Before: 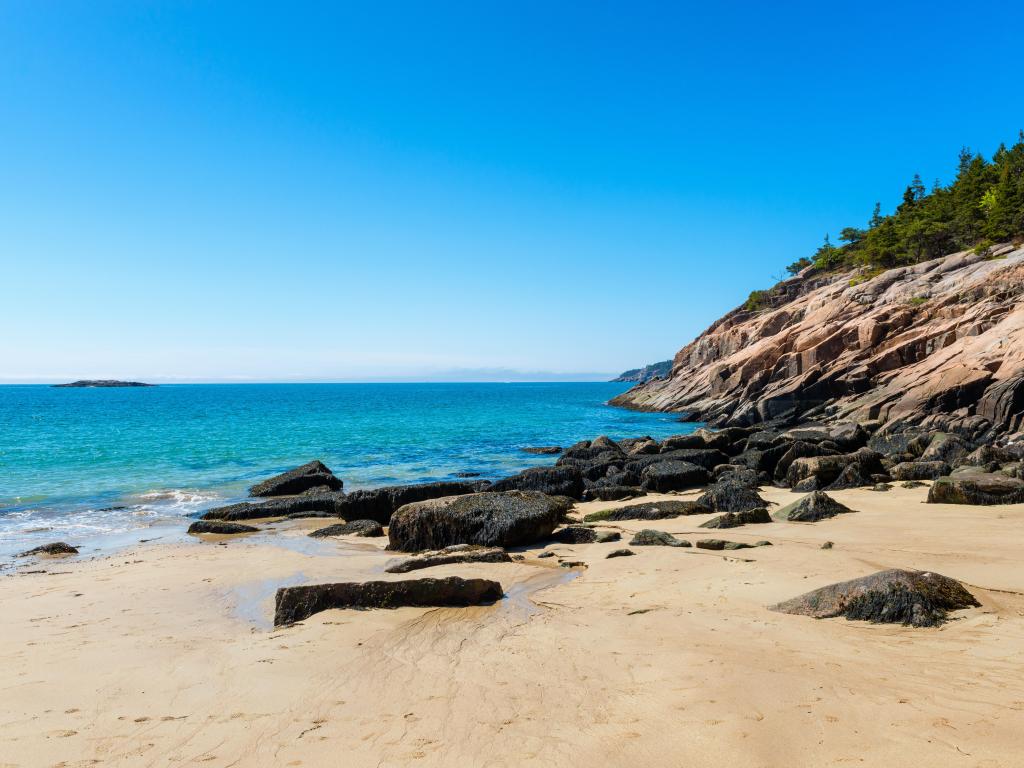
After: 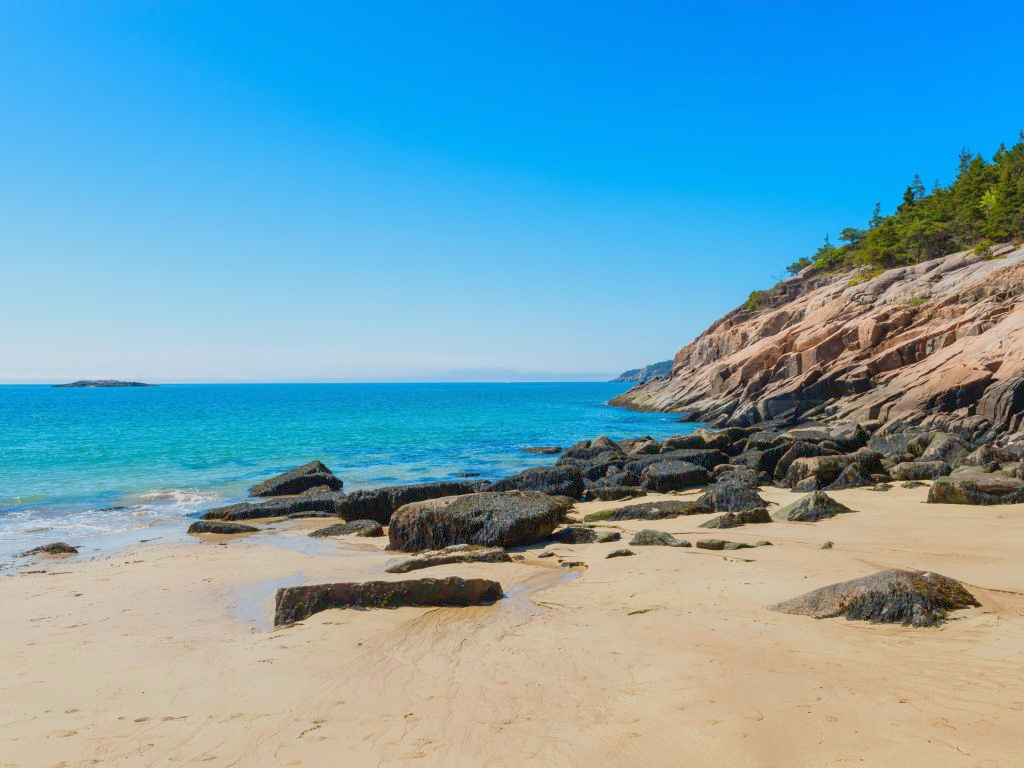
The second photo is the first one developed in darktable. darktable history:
color balance rgb: contrast -30%
exposure: black level correction 0, exposure 0.5 EV, compensate exposure bias true, compensate highlight preservation false
